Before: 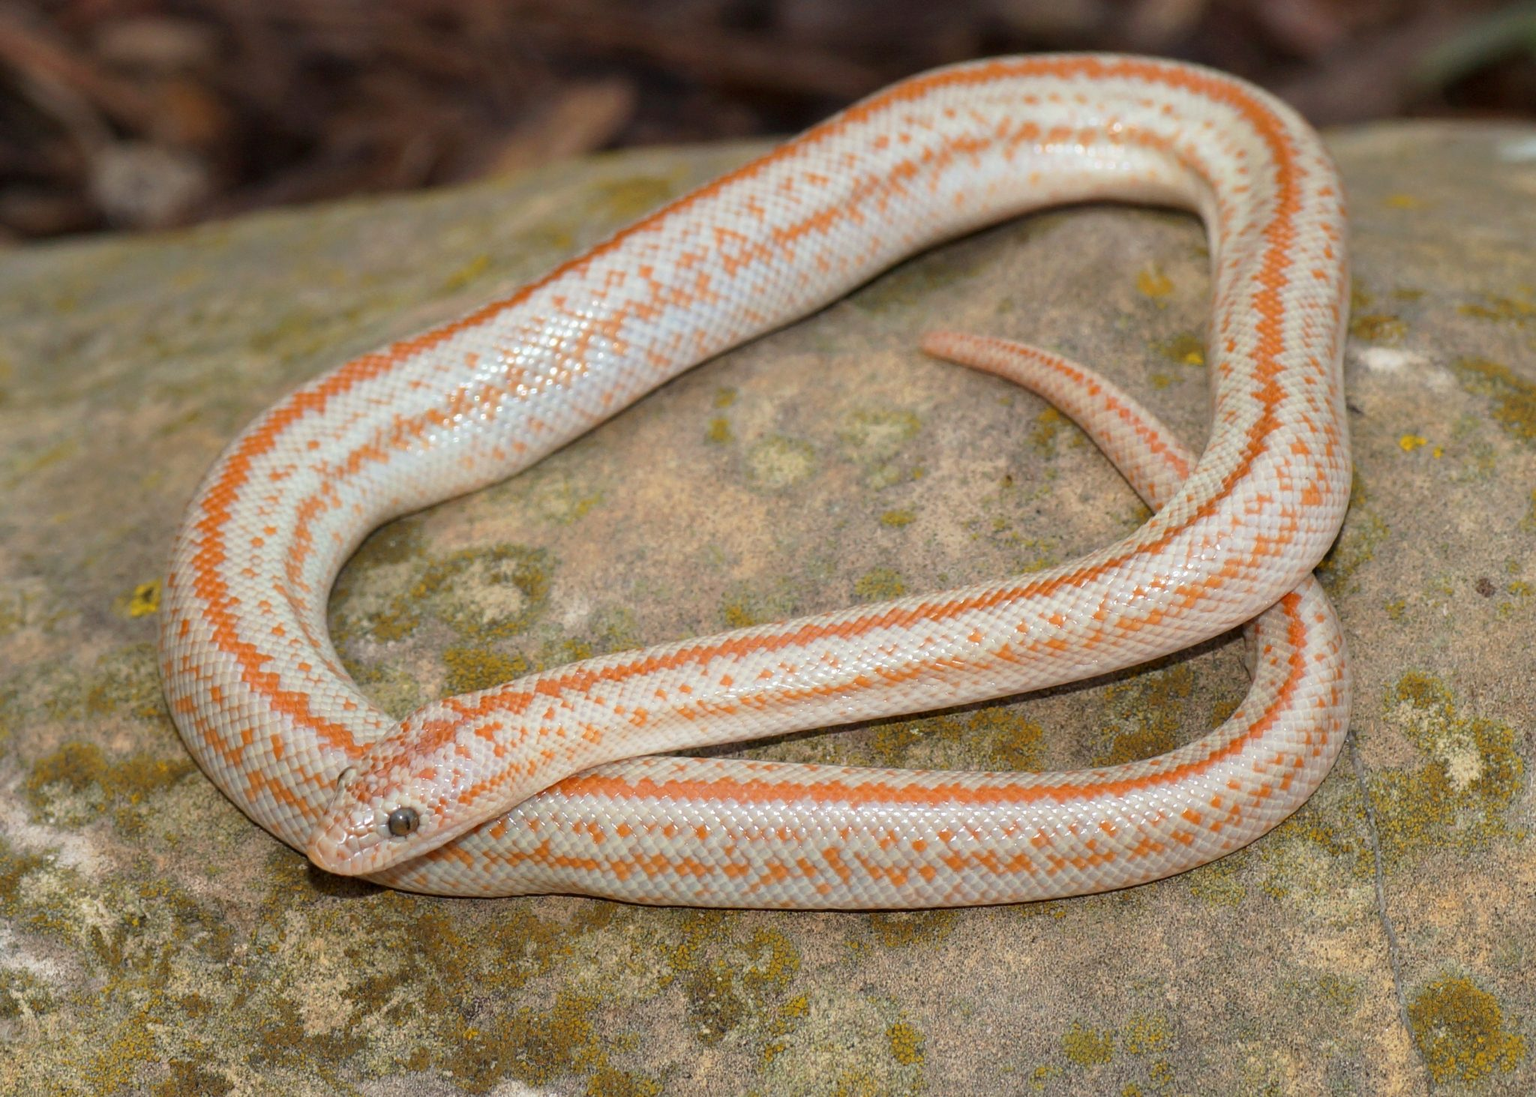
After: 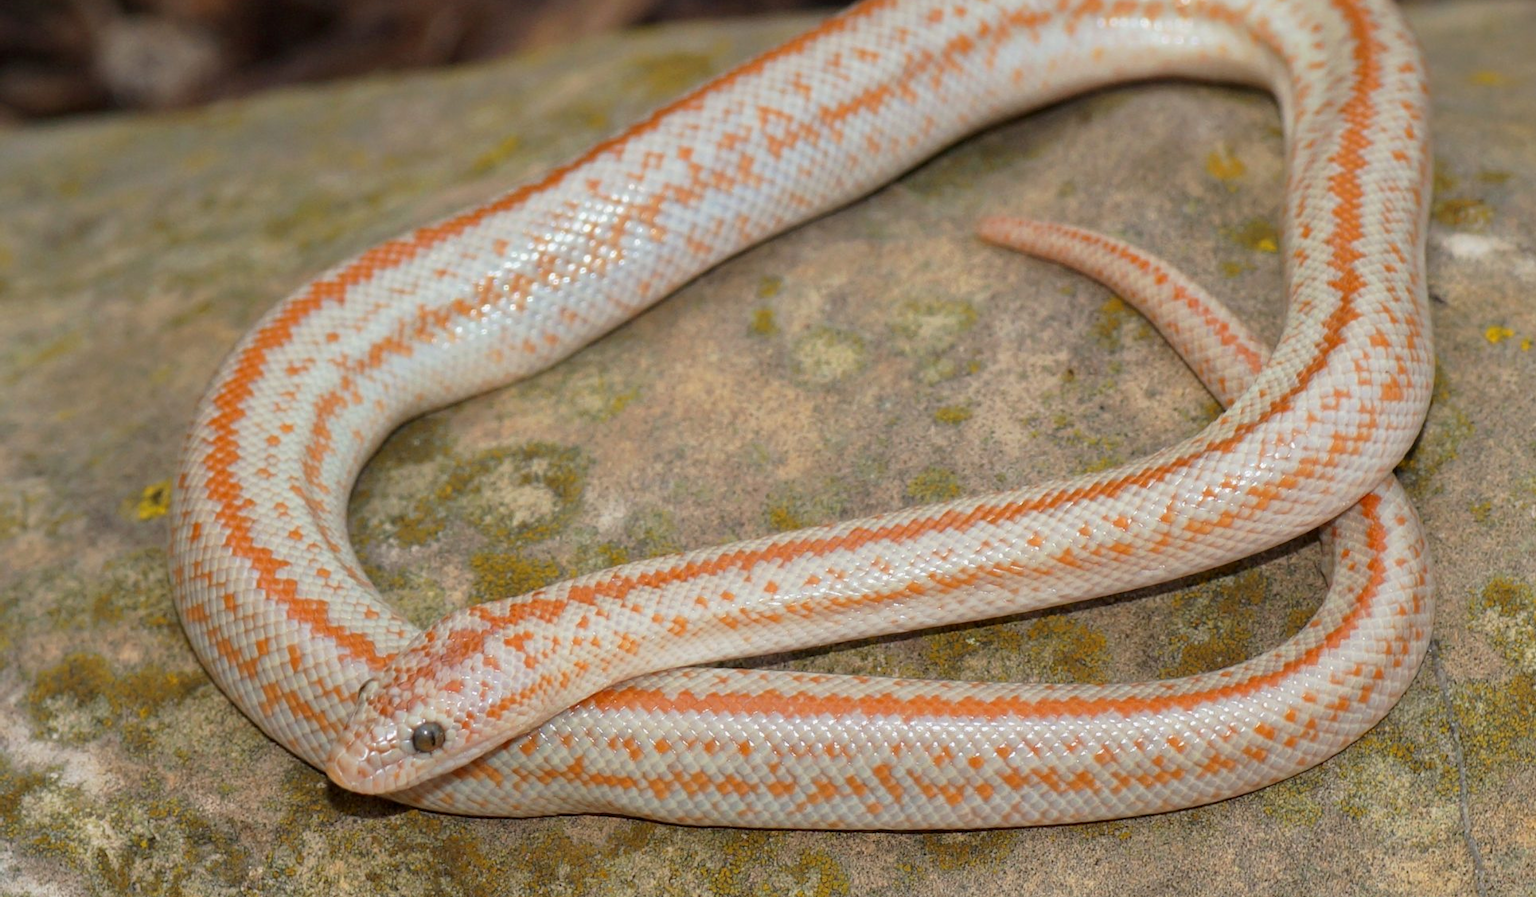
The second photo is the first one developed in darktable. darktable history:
crop and rotate: angle 0.03°, top 11.643%, right 5.651%, bottom 11.189%
shadows and highlights: shadows -20, white point adjustment -2, highlights -35
